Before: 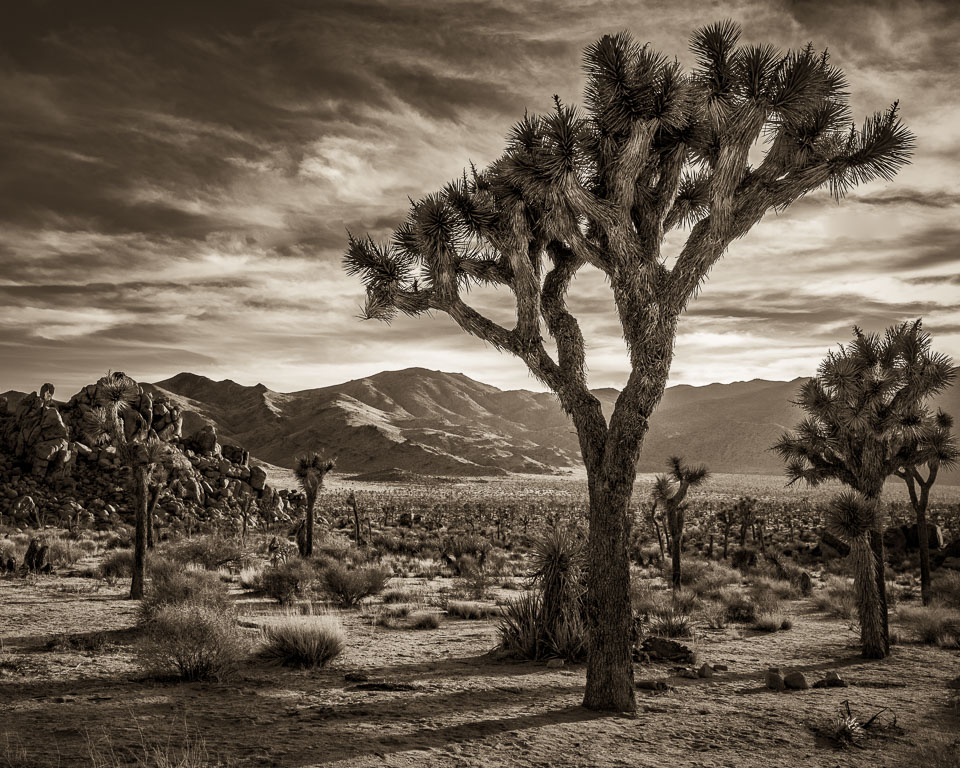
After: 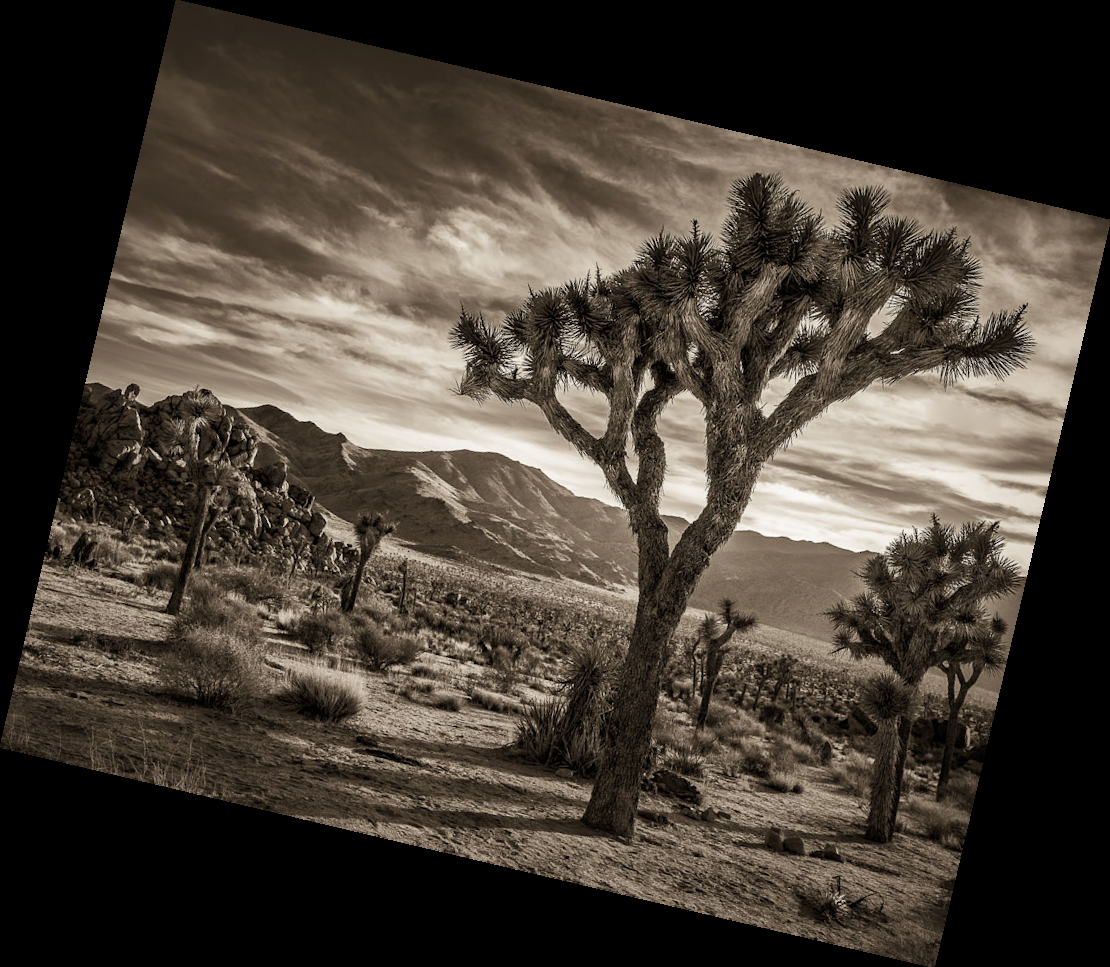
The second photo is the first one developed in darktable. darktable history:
color balance rgb: linear chroma grading › global chroma 1.5%, linear chroma grading › mid-tones -1%, perceptual saturation grading › global saturation -3%, perceptual saturation grading › shadows -2%
rotate and perspective: rotation 13.27°, automatic cropping off
